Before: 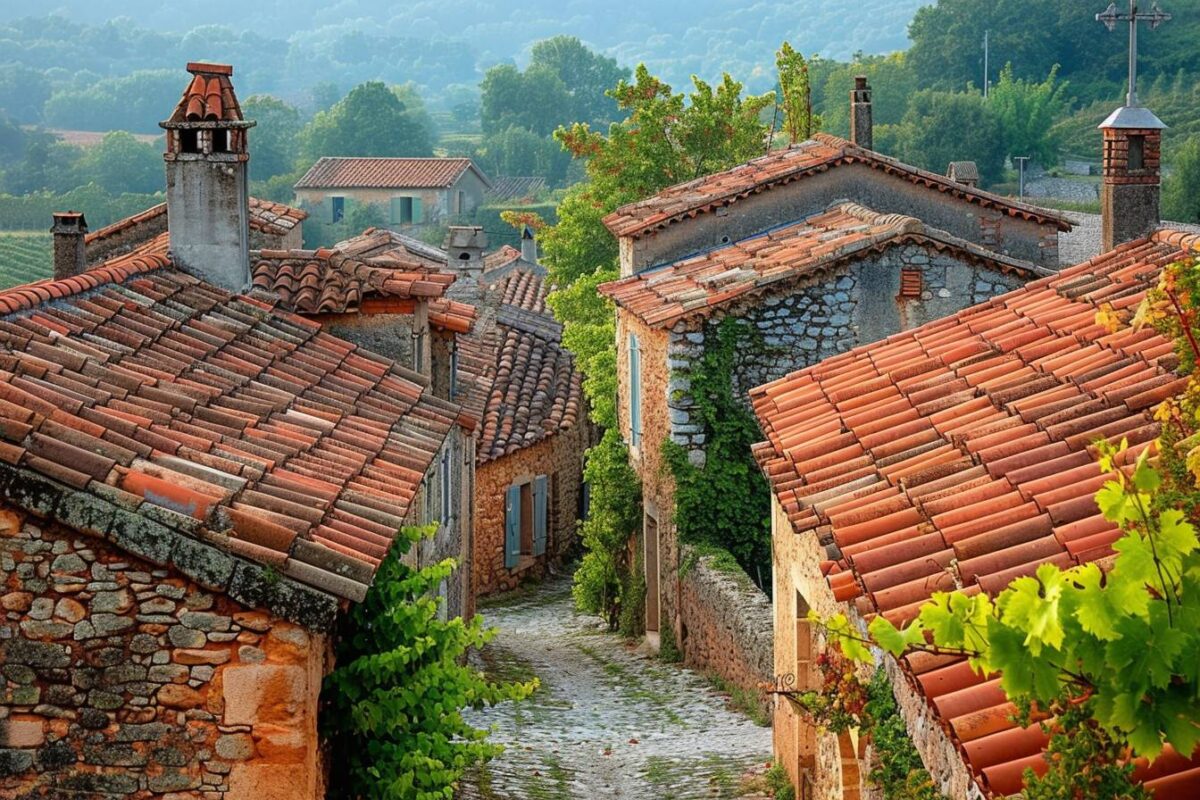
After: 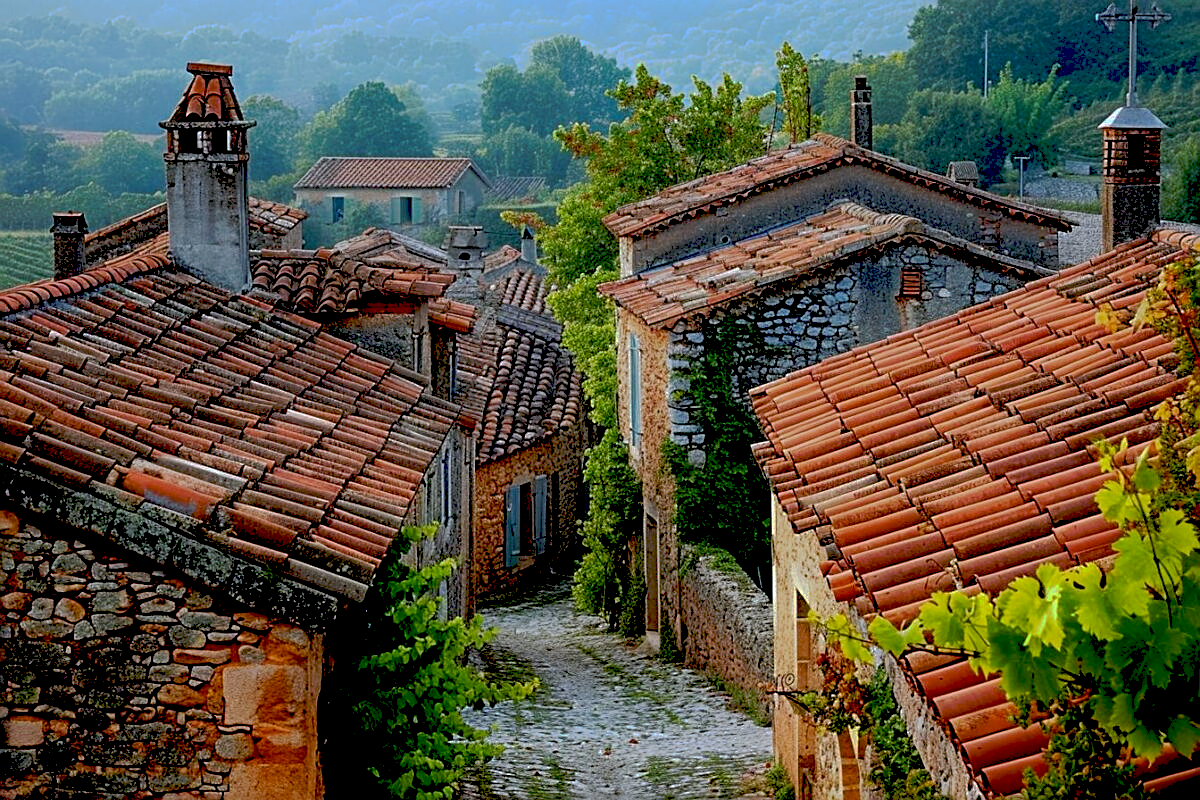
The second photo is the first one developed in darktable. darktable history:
exposure: black level correction 0.056, compensate highlight preservation false
tone curve: curves: ch0 [(0, 0) (0.003, 0.149) (0.011, 0.152) (0.025, 0.154) (0.044, 0.164) (0.069, 0.179) (0.1, 0.194) (0.136, 0.211) (0.177, 0.232) (0.224, 0.258) (0.277, 0.289) (0.335, 0.326) (0.399, 0.371) (0.468, 0.438) (0.543, 0.504) (0.623, 0.569) (0.709, 0.642) (0.801, 0.716) (0.898, 0.775) (1, 1)], preserve colors none
sharpen: on, module defaults
white balance: red 0.954, blue 1.079
